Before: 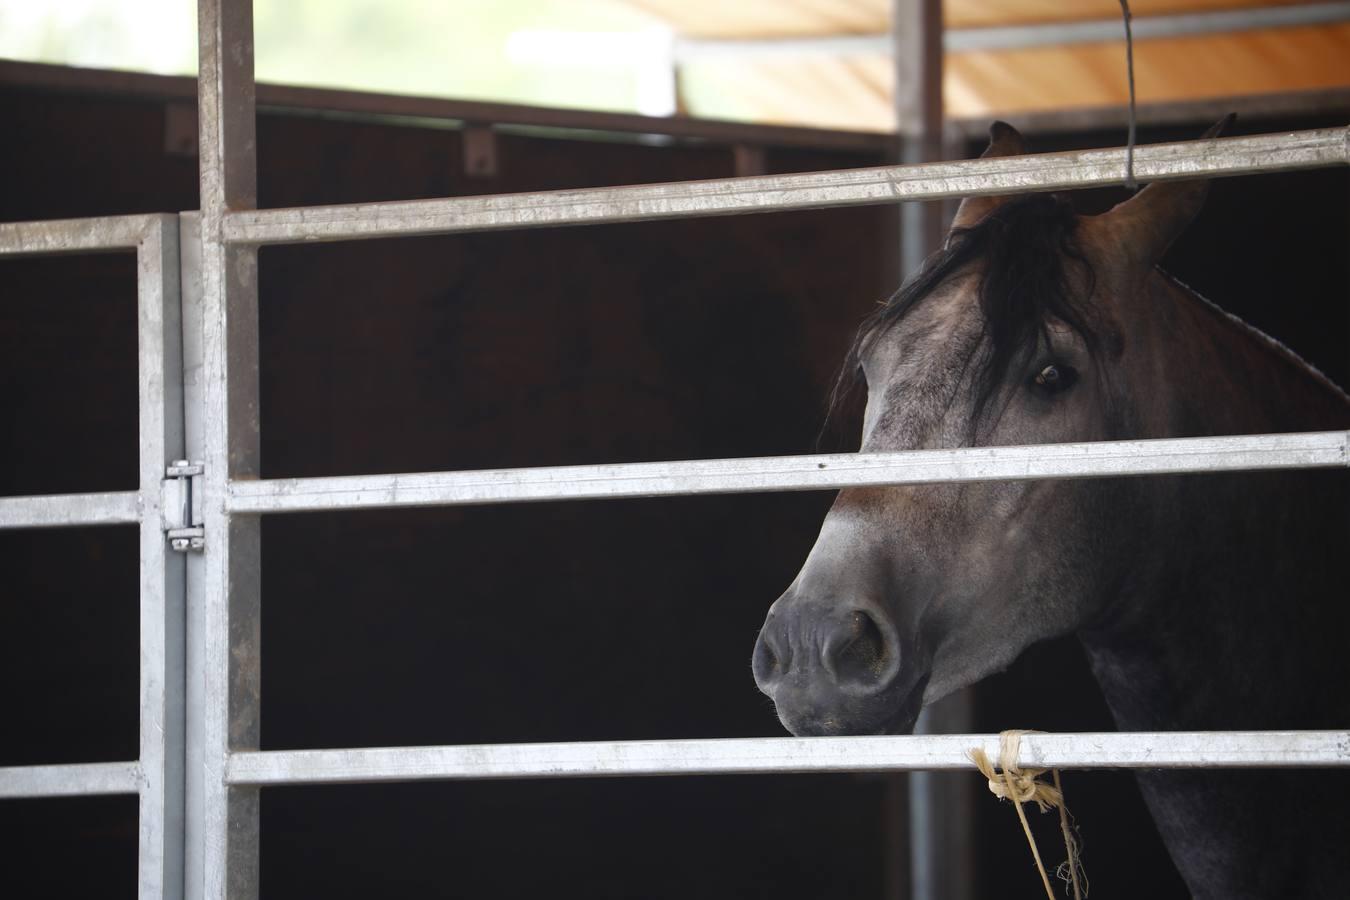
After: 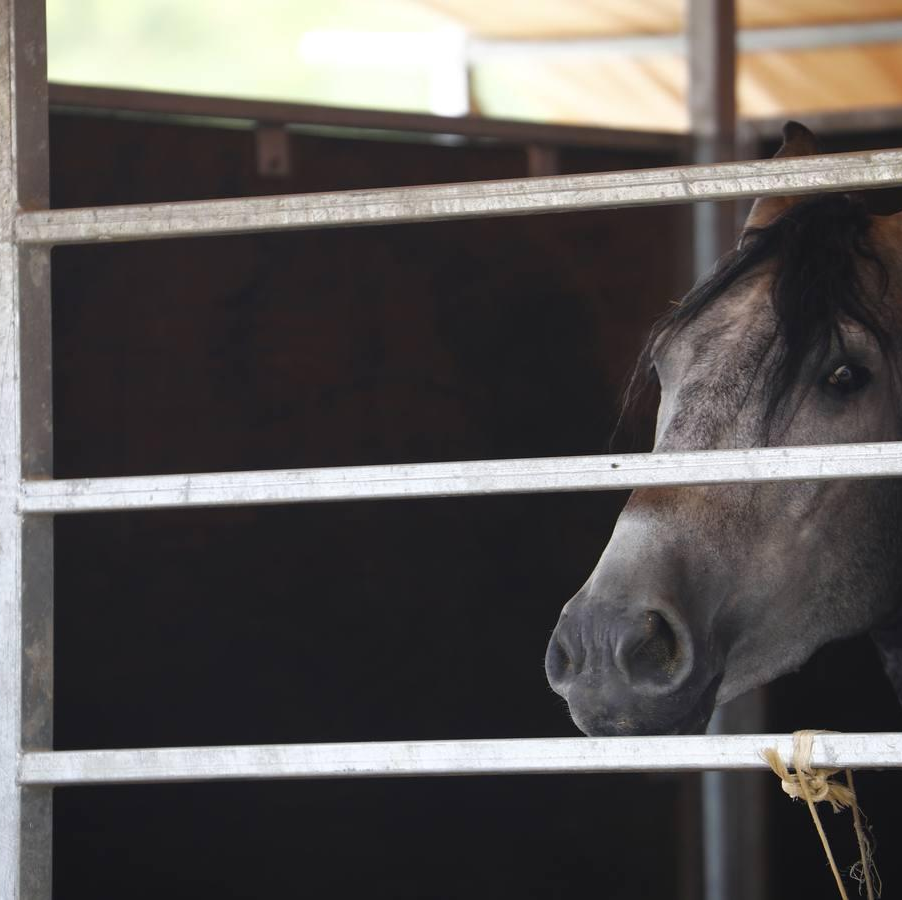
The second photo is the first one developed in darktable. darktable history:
crop: left 15.4%, right 17.757%
